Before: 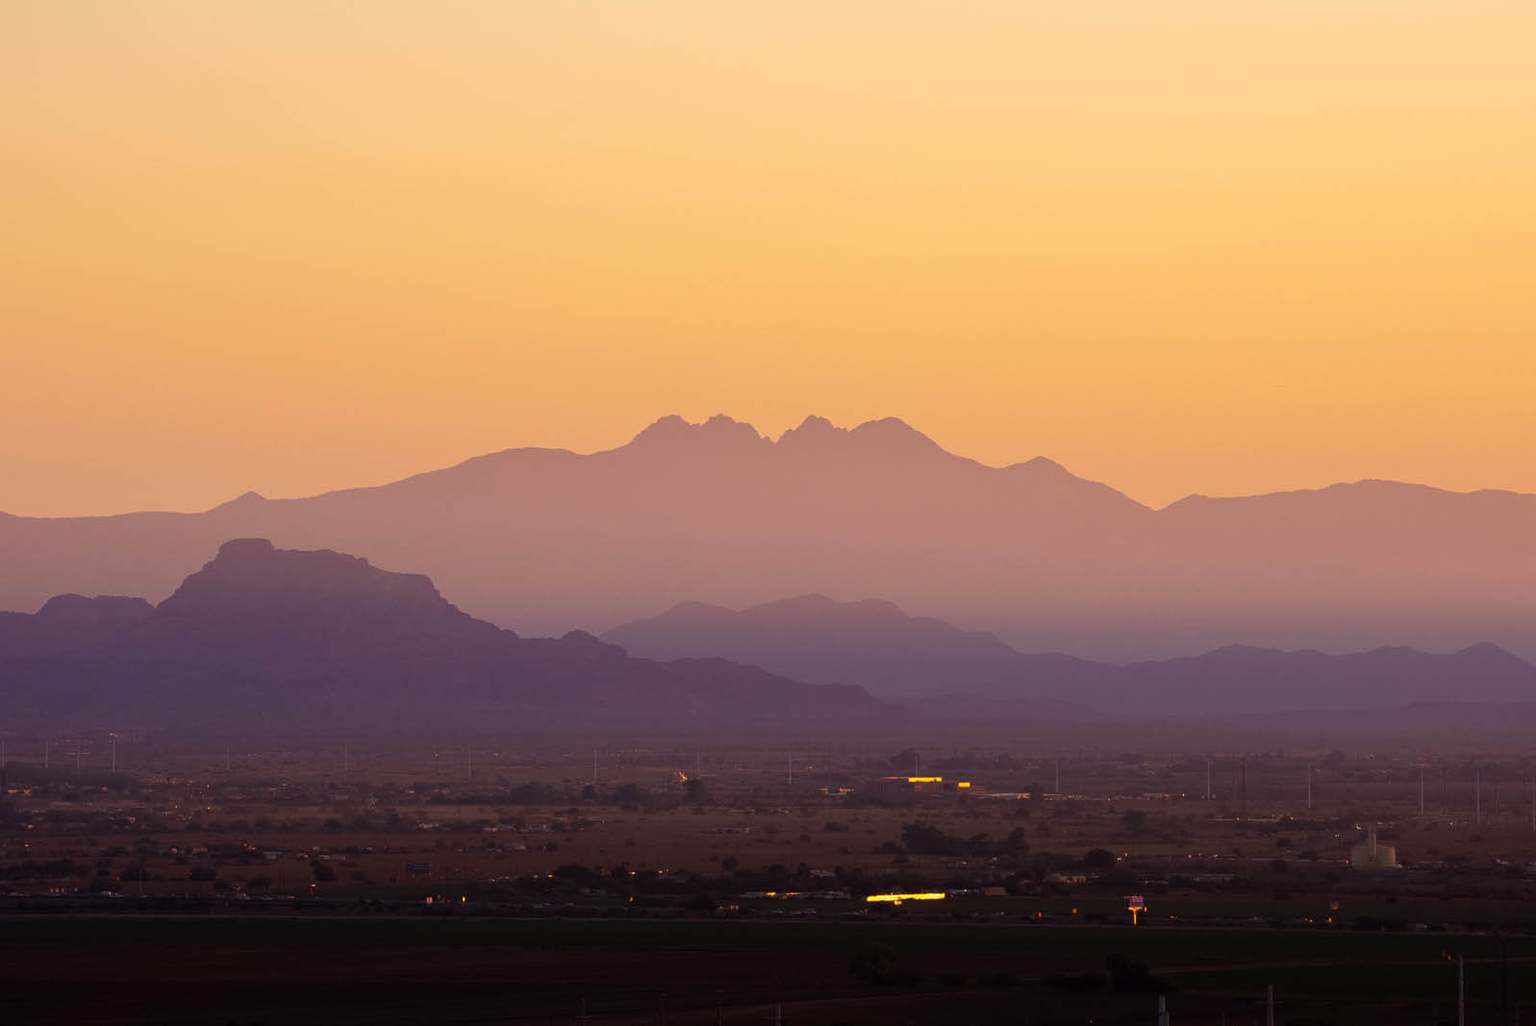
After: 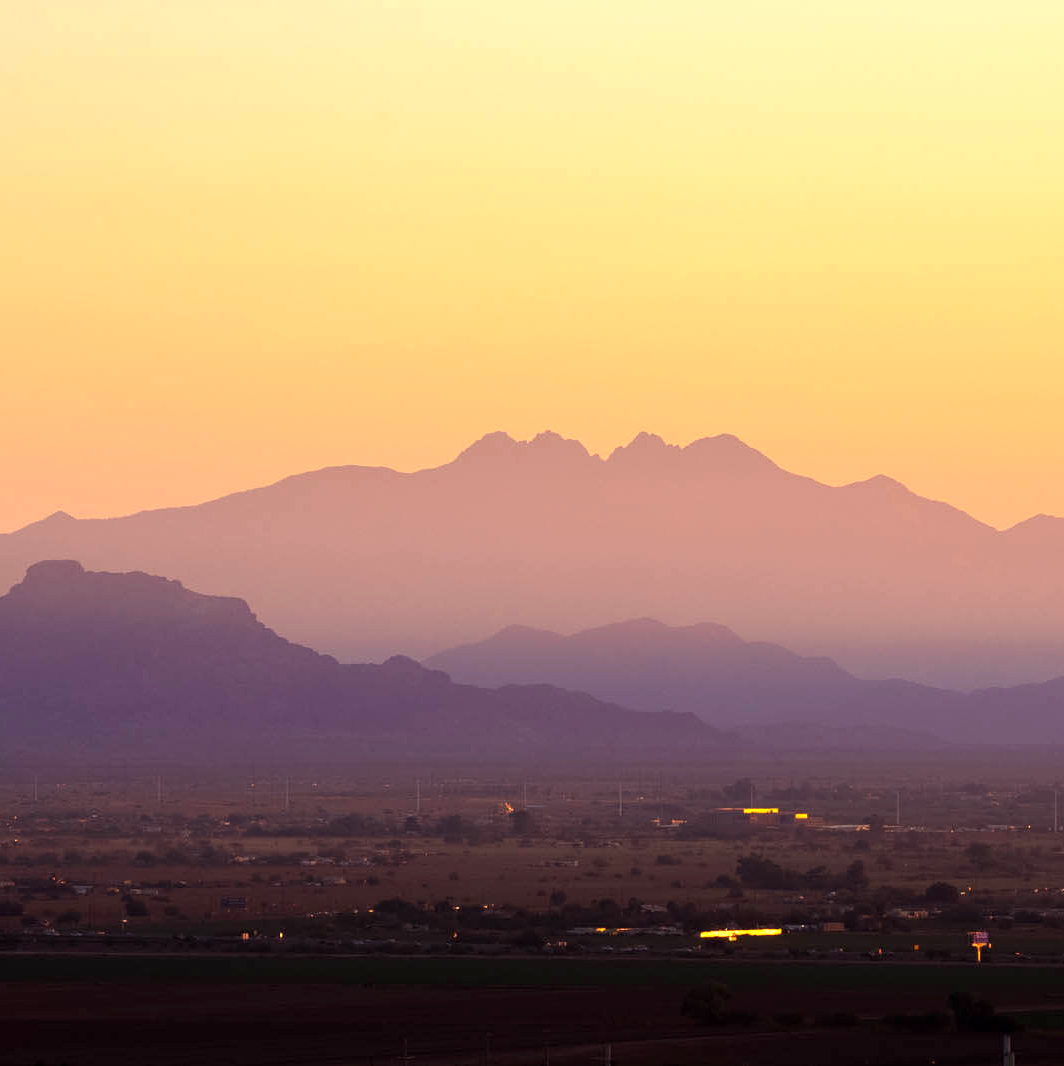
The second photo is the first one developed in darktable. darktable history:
exposure: black level correction 0.001, exposure 0.5 EV, compensate exposure bias true, compensate highlight preservation false
crop and rotate: left 12.648%, right 20.685%
